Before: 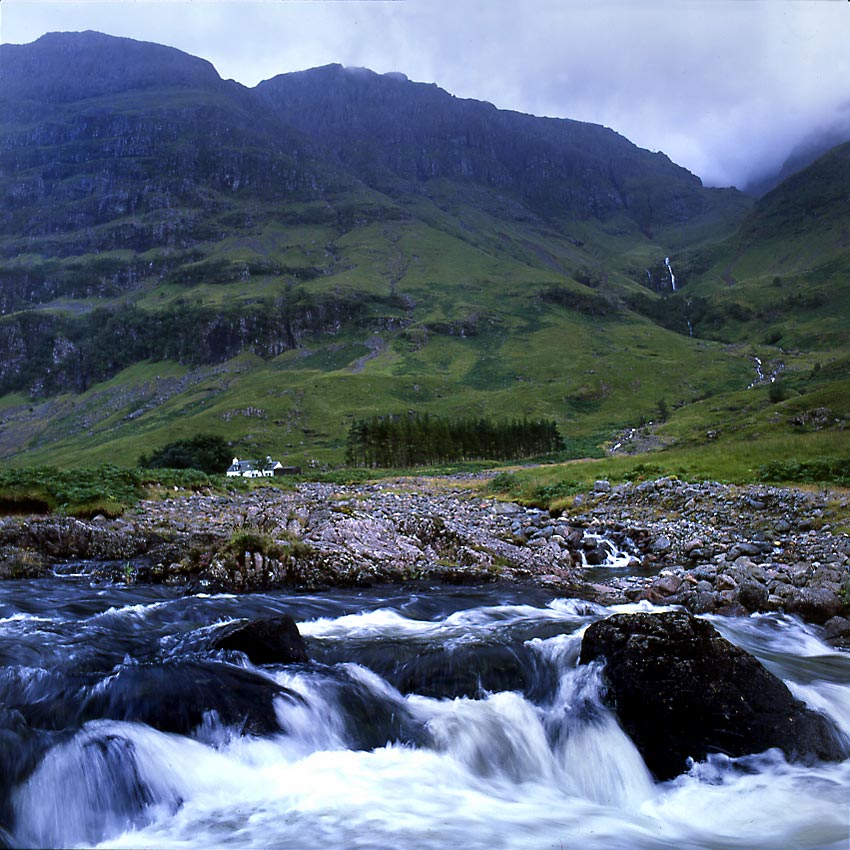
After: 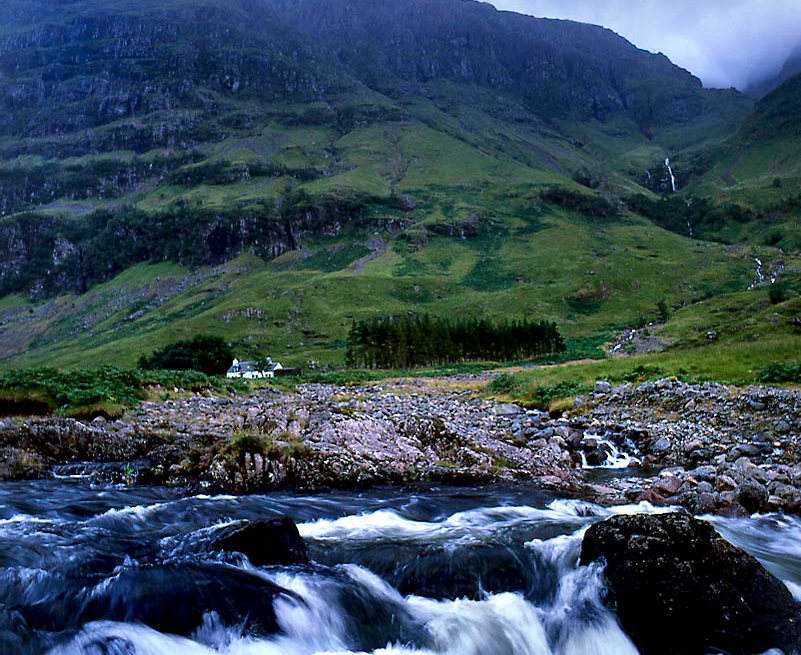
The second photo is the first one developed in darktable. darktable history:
crop and rotate: angle 0.03°, top 11.643%, right 5.651%, bottom 11.189%
local contrast: mode bilateral grid, contrast 20, coarseness 50, detail 141%, midtone range 0.2
